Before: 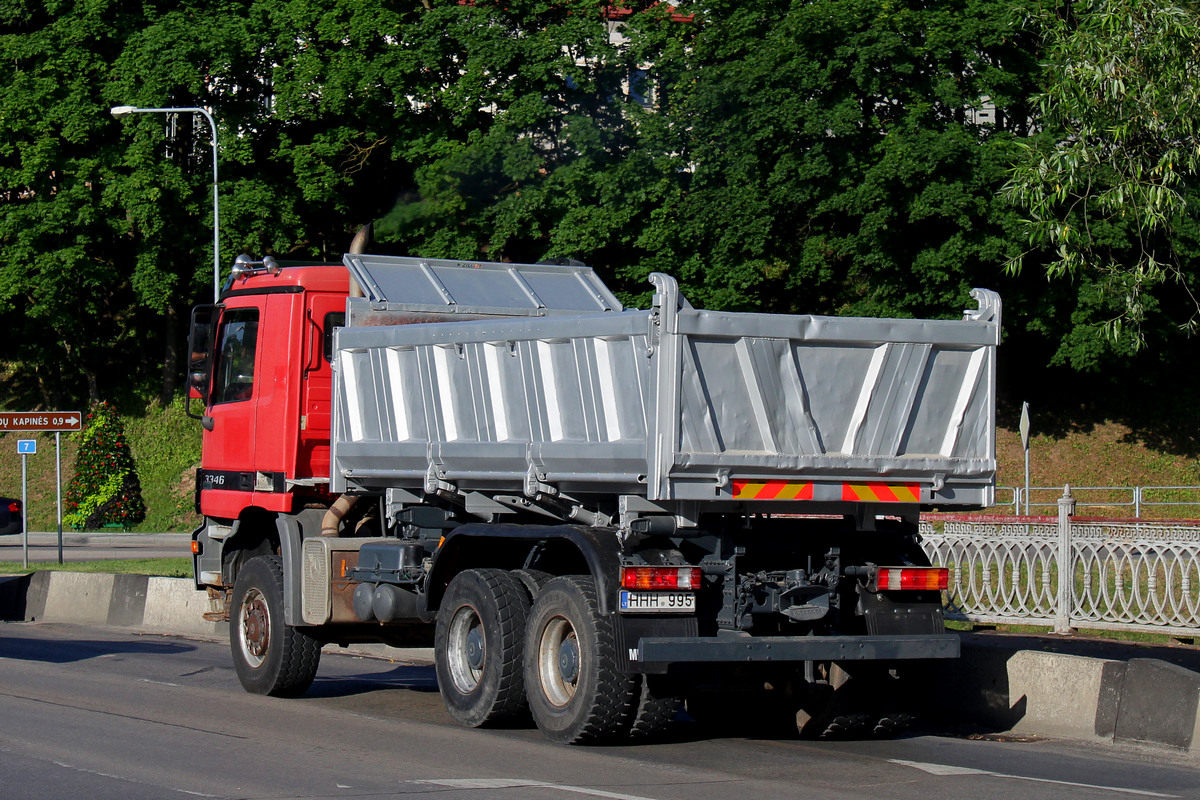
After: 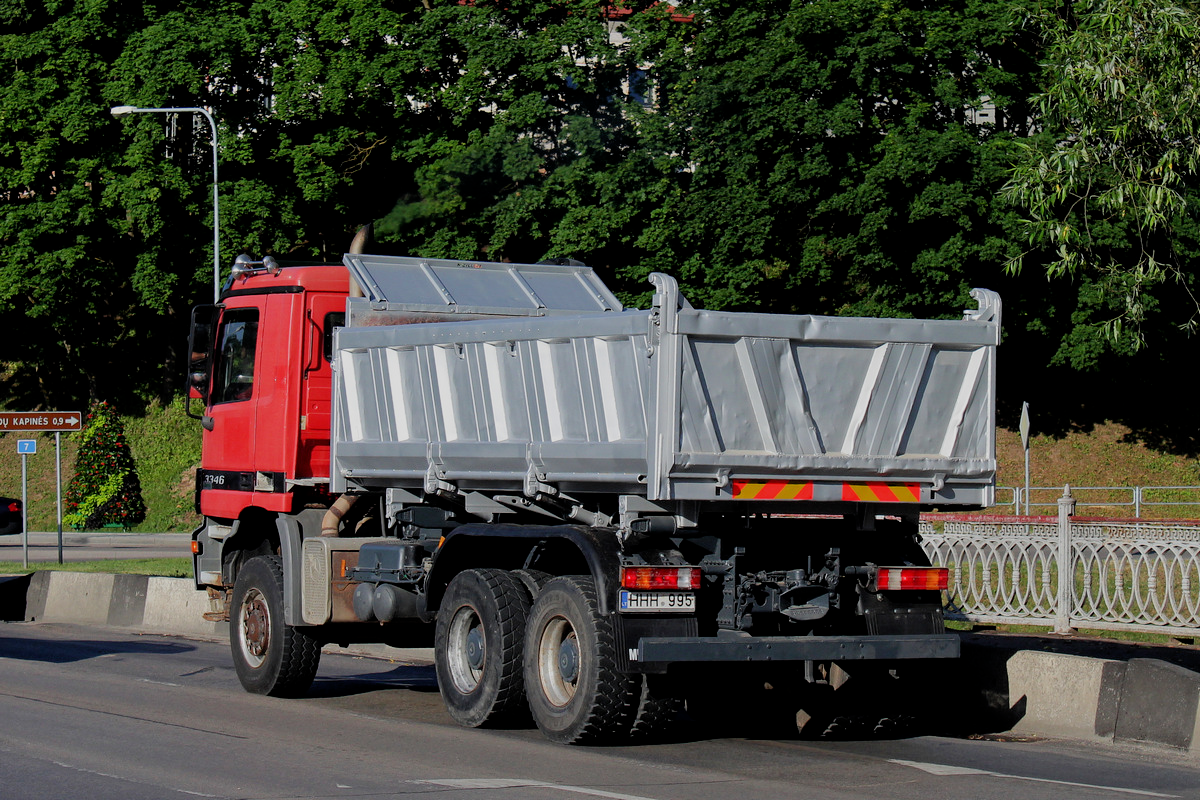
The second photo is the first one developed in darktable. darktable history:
tone equalizer: on, module defaults
filmic rgb: middle gray luminance 18.29%, black relative exposure -8.98 EV, white relative exposure 3.69 EV, target black luminance 0%, hardness 4.8, latitude 67.68%, contrast 0.954, highlights saturation mix 19.52%, shadows ↔ highlights balance 21.42%, iterations of high-quality reconstruction 10
